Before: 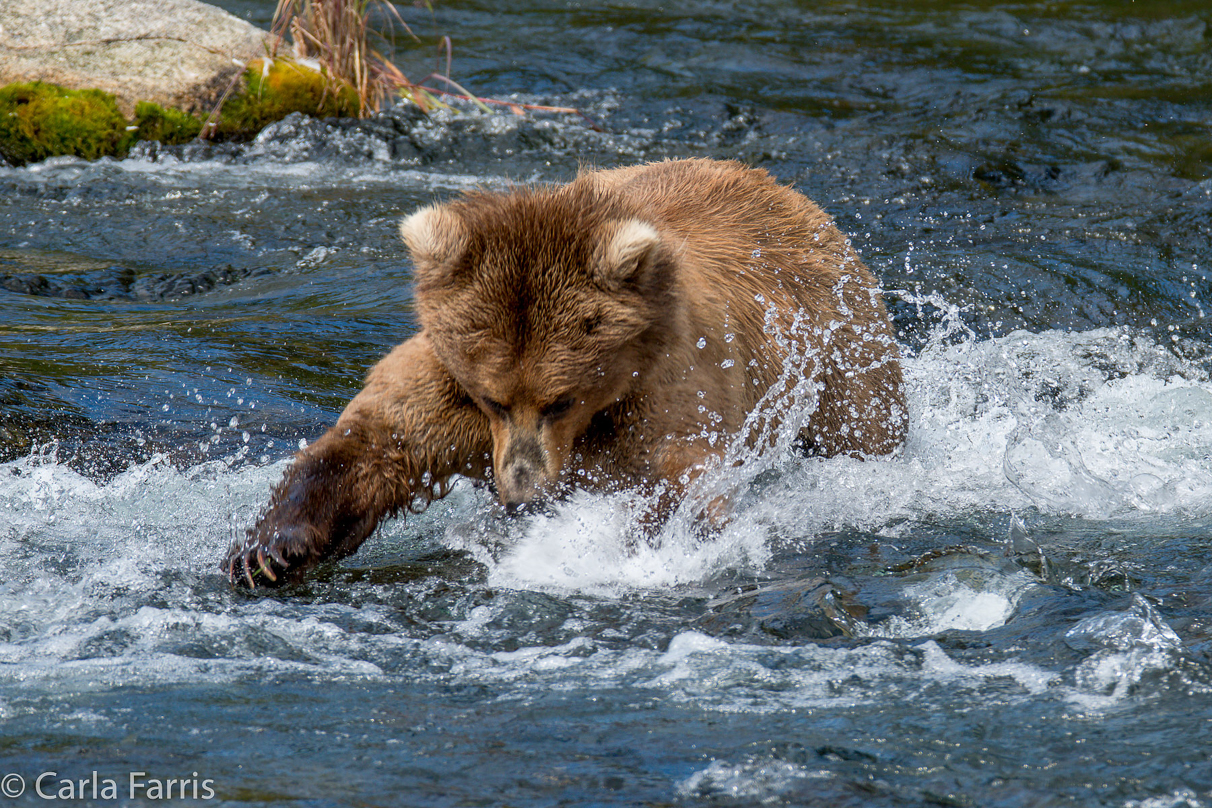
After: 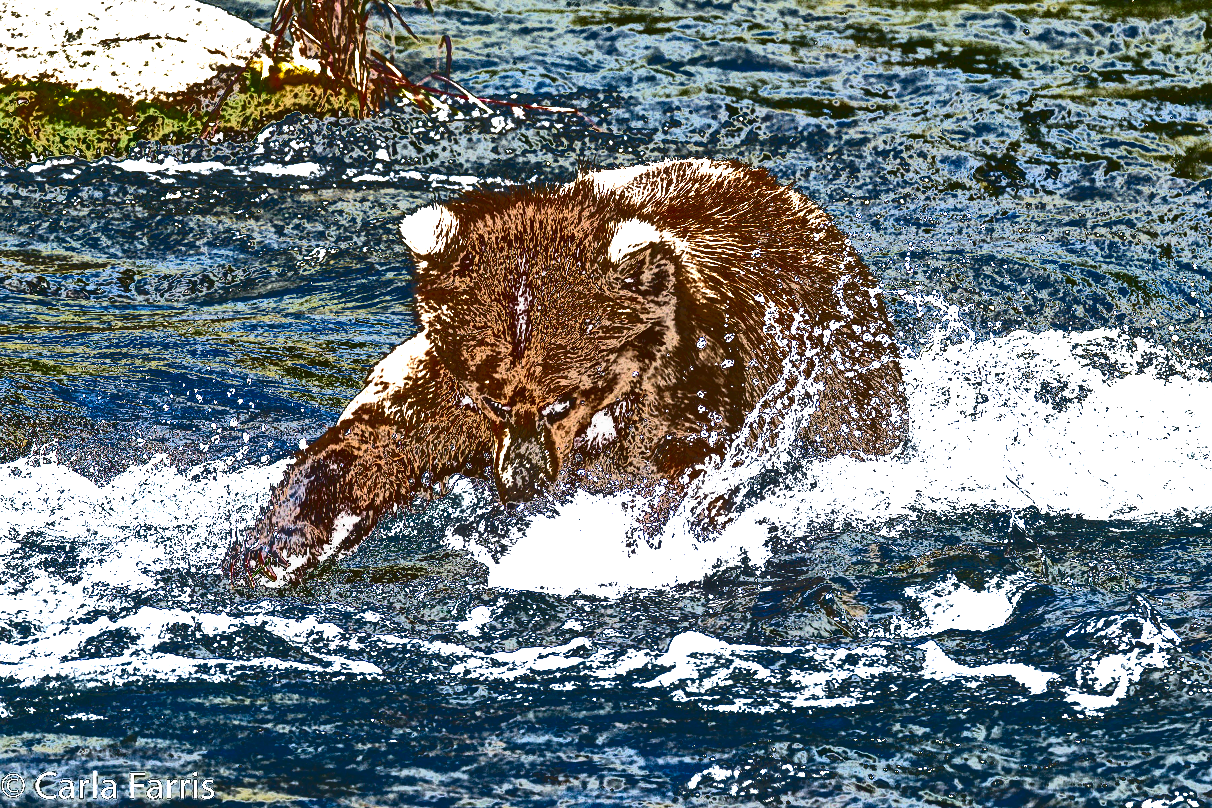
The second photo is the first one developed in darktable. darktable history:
tone curve: curves: ch0 [(0, 0) (0.003, 0.99) (0.011, 0.983) (0.025, 0.934) (0.044, 0.719) (0.069, 0.382) (0.1, 0.204) (0.136, 0.093) (0.177, 0.094) (0.224, 0.093) (0.277, 0.098) (0.335, 0.214) (0.399, 0.616) (0.468, 0.827) (0.543, 0.464) (0.623, 0.145) (0.709, 0.127) (0.801, 0.187) (0.898, 0.203) (1, 1)], color space Lab, independent channels, preserve colors none
exposure: black level correction 0, exposure 1.479 EV, compensate exposure bias true, compensate highlight preservation false
